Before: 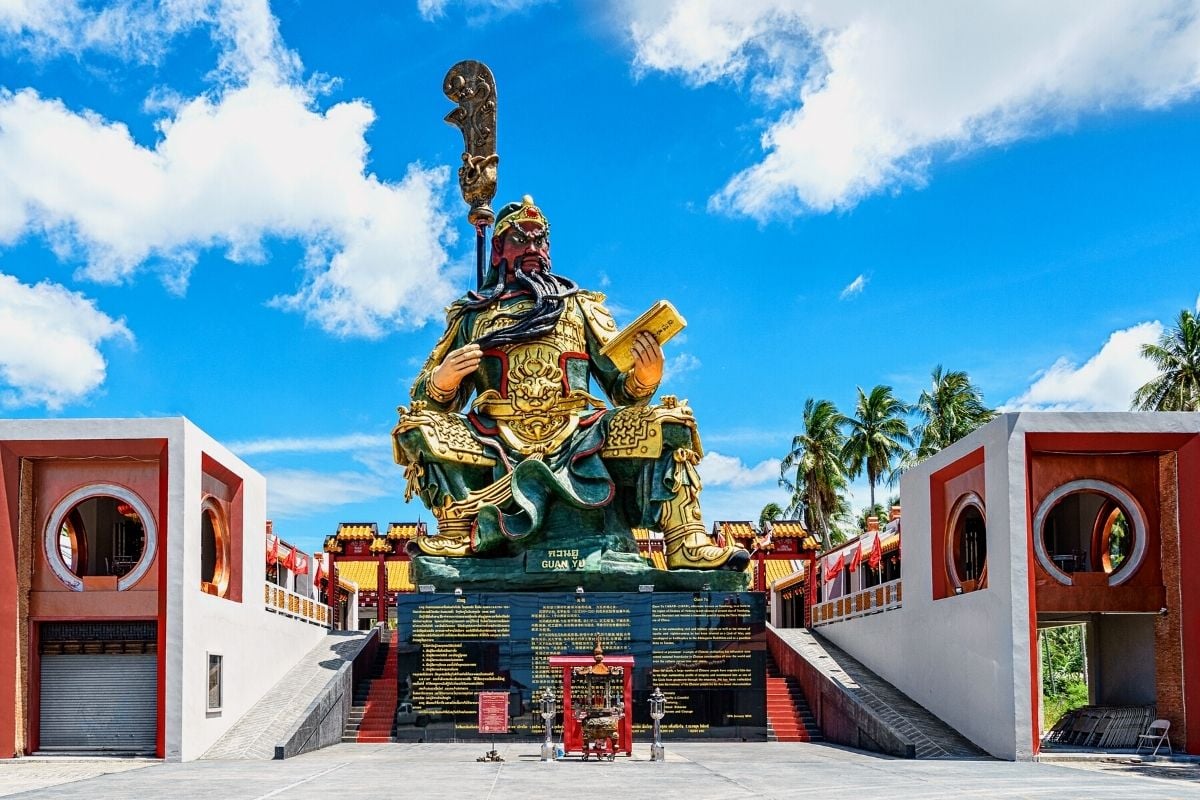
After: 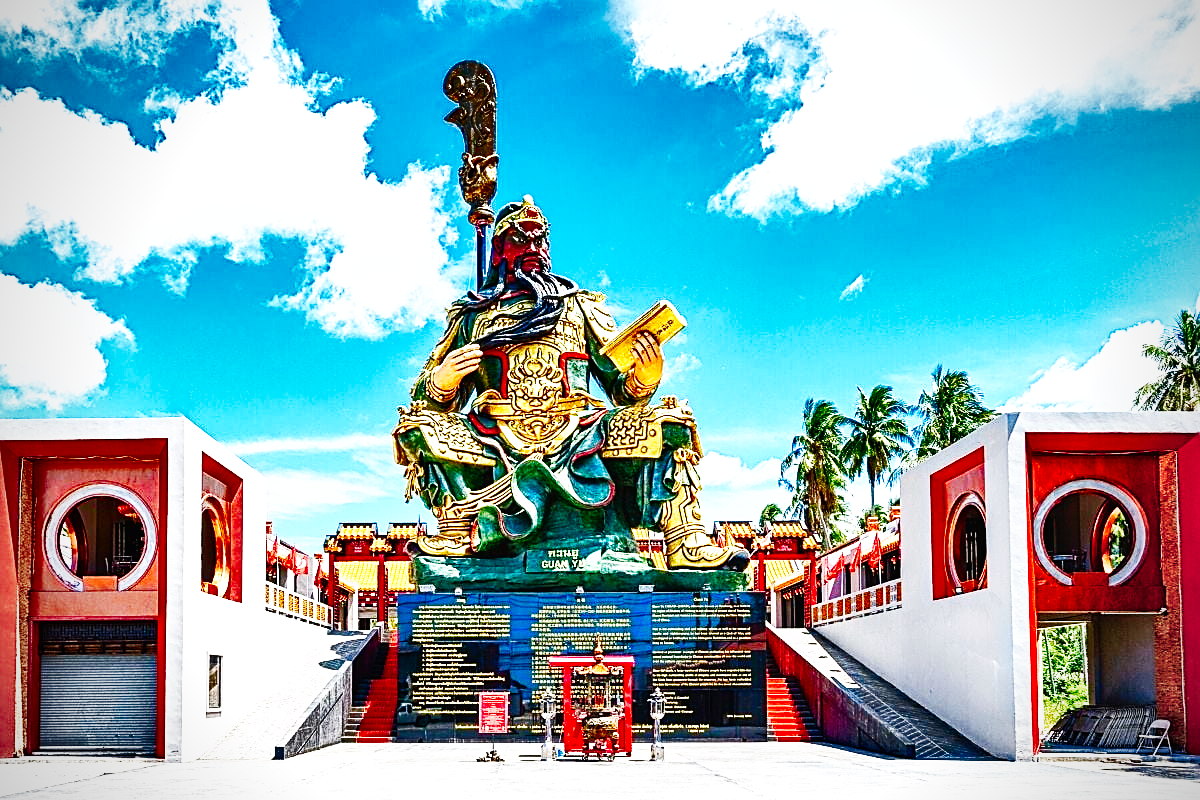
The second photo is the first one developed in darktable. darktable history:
color balance rgb: perceptual saturation grading › global saturation 15.656%, perceptual saturation grading › highlights -19.372%, perceptual saturation grading › shadows 20.166%
base curve: curves: ch0 [(0, 0) (0.007, 0.004) (0.027, 0.03) (0.046, 0.07) (0.207, 0.54) (0.442, 0.872) (0.673, 0.972) (1, 1)], preserve colors none
shadows and highlights: radius 107.85, shadows 41.1, highlights -72.41, low approximation 0.01, soften with gaussian
vignetting: on, module defaults
levels: white 99.94%, levels [0, 0.43, 0.984]
sharpen: on, module defaults
